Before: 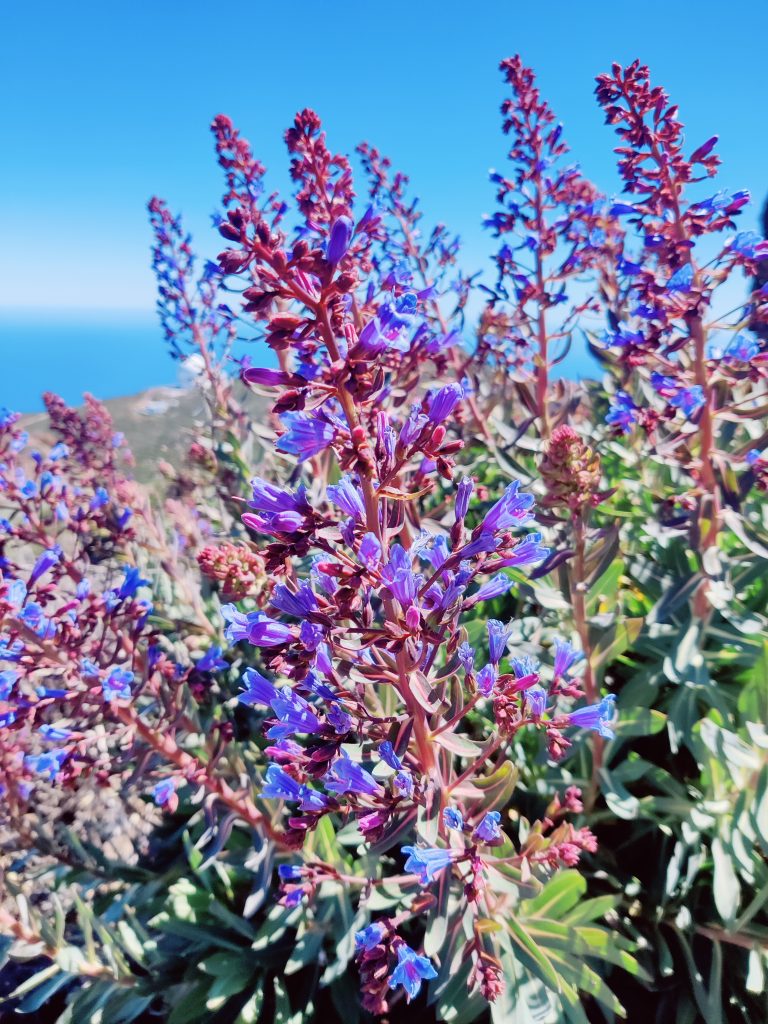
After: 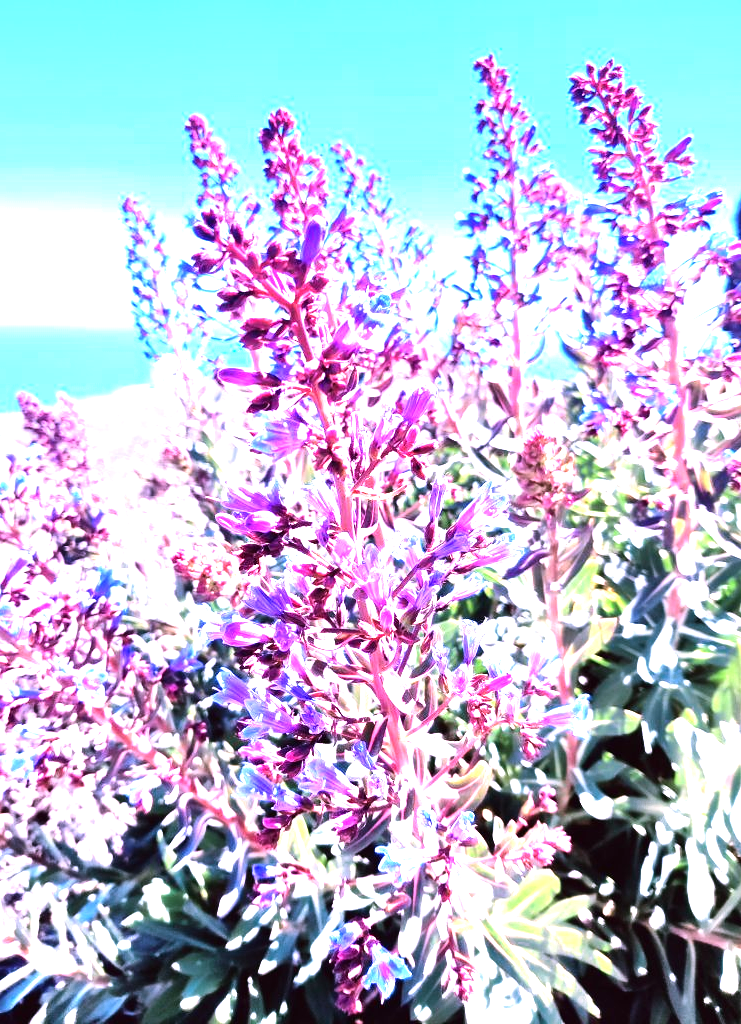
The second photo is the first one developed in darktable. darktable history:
tone equalizer: -8 EV -0.736 EV, -7 EV -0.731 EV, -6 EV -0.563 EV, -5 EV -0.409 EV, -3 EV 0.394 EV, -2 EV 0.6 EV, -1 EV 0.677 EV, +0 EV 0.776 EV, edges refinement/feathering 500, mask exposure compensation -1.57 EV, preserve details no
exposure: black level correction 0, exposure 1.2 EV, compensate exposure bias true, compensate highlight preservation false
color correction: highlights a* 16.16, highlights b* -20.07
crop and rotate: left 3.408%
color zones: curves: ch0 [(0.25, 0.5) (0.636, 0.25) (0.75, 0.5)]
